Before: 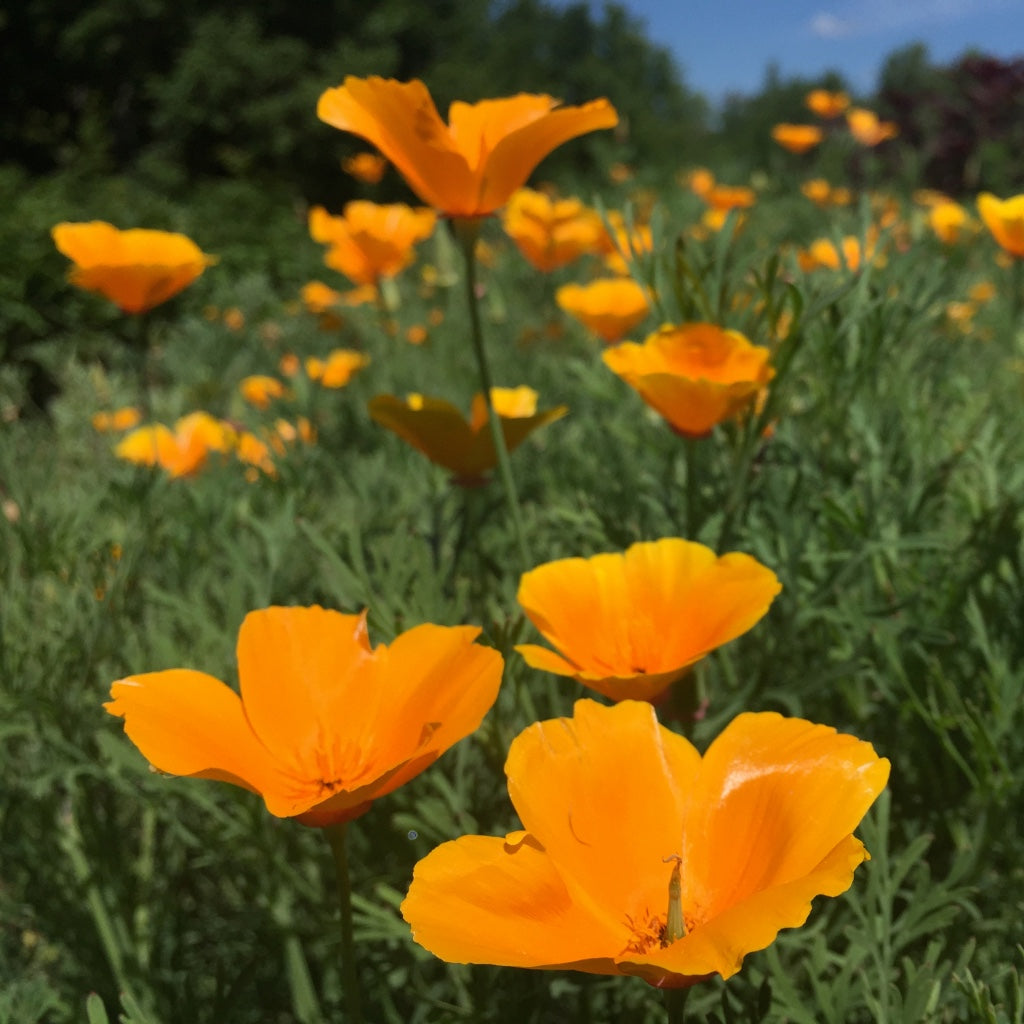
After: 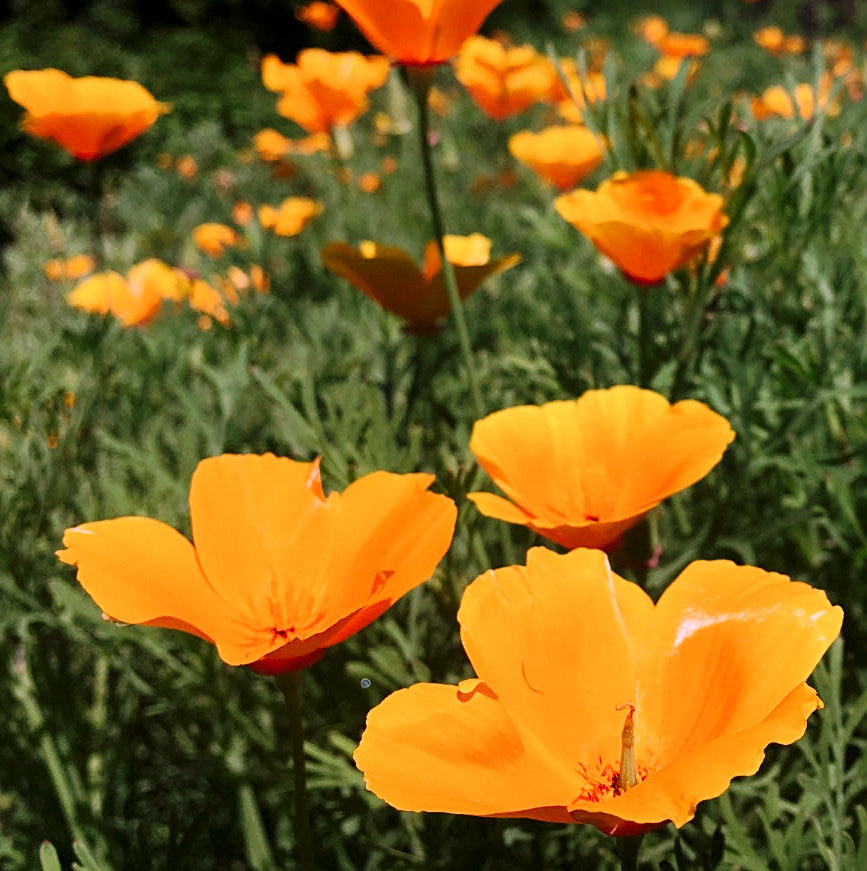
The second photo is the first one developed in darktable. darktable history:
color correction: highlights a* 15.54, highlights b* -19.93
crop and rotate: left 4.644%, top 14.933%, right 10.648%
base curve: curves: ch0 [(0, 0) (0.032, 0.025) (0.121, 0.166) (0.206, 0.329) (0.605, 0.79) (1, 1)], preserve colors none
exposure: black level correction 0.005, exposure 0.016 EV, compensate highlight preservation false
sharpen: on, module defaults
